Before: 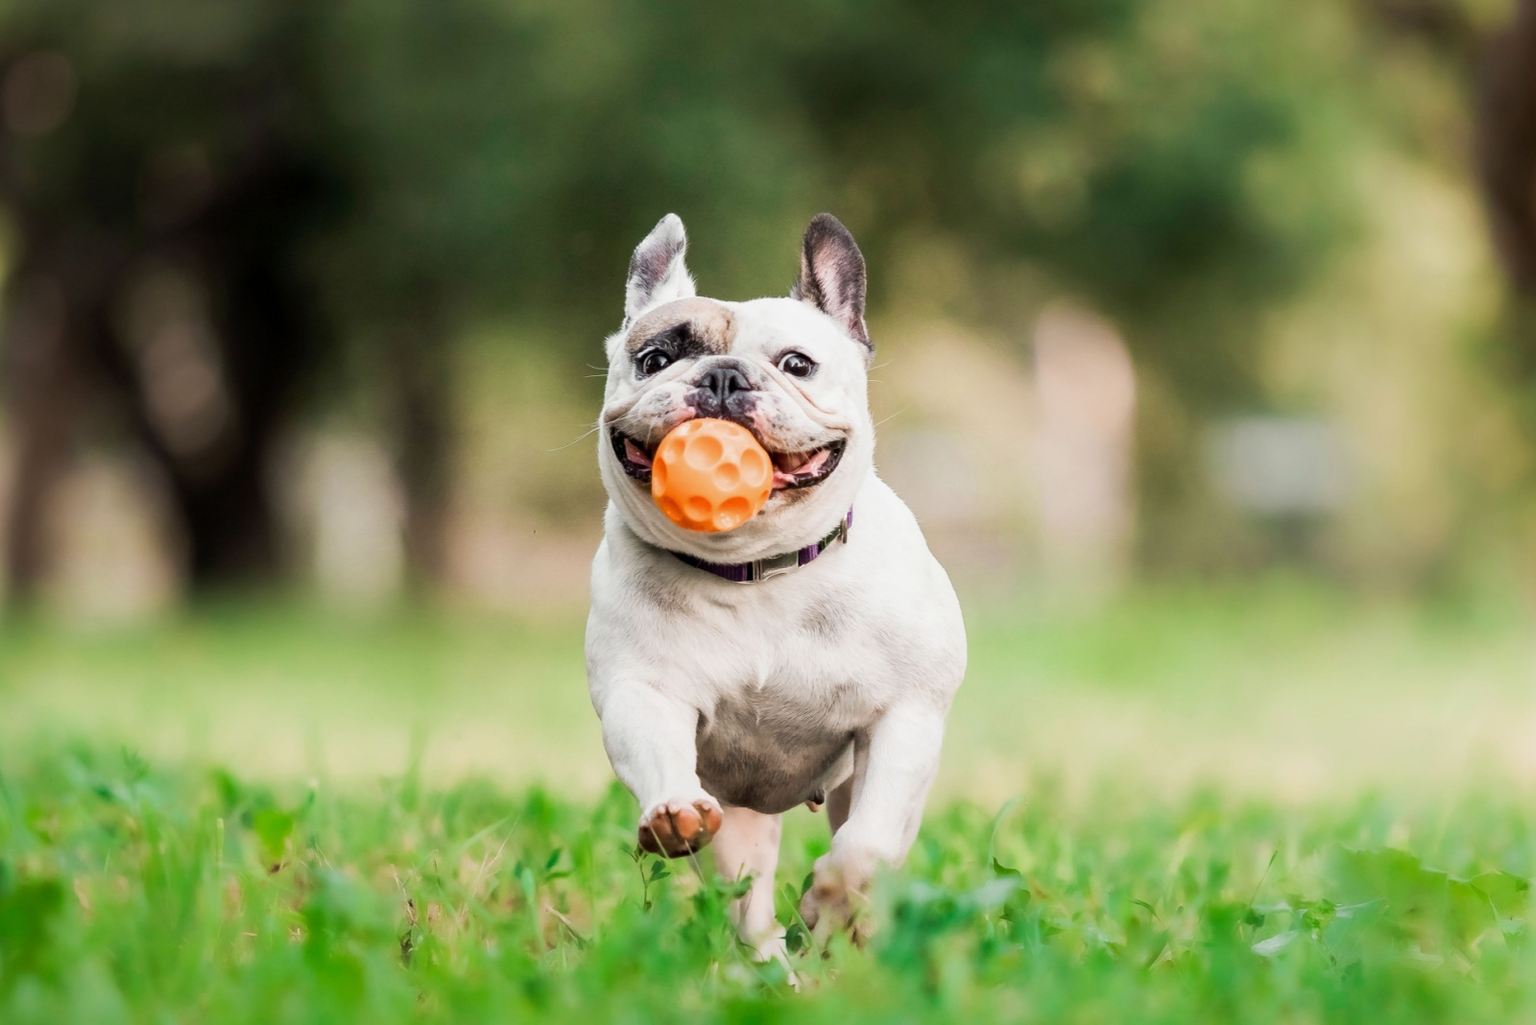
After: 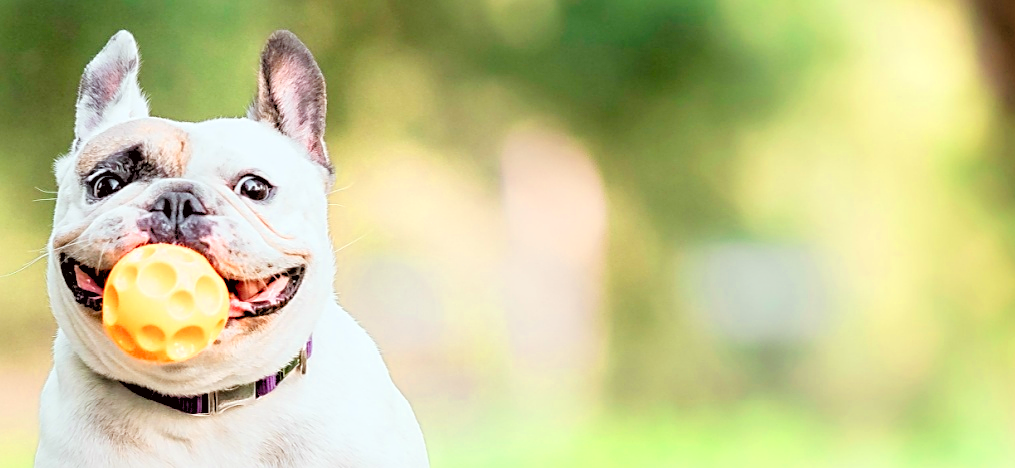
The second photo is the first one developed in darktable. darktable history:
contrast brightness saturation: saturation -0.061
sharpen: on, module defaults
levels: levels [0.072, 0.414, 0.976]
color correction: highlights a* -2.76, highlights b* -2.87, shadows a* 2.03, shadows b* 2.67
crop: left 36.028%, top 17.988%, right 0.48%, bottom 38.114%
color zones: curves: ch0 [(0.287, 0.048) (0.493, 0.484) (0.737, 0.816)]; ch1 [(0, 0) (0.143, 0) (0.286, 0) (0.429, 0) (0.571, 0) (0.714, 0) (0.857, 0)], mix -123.97%
